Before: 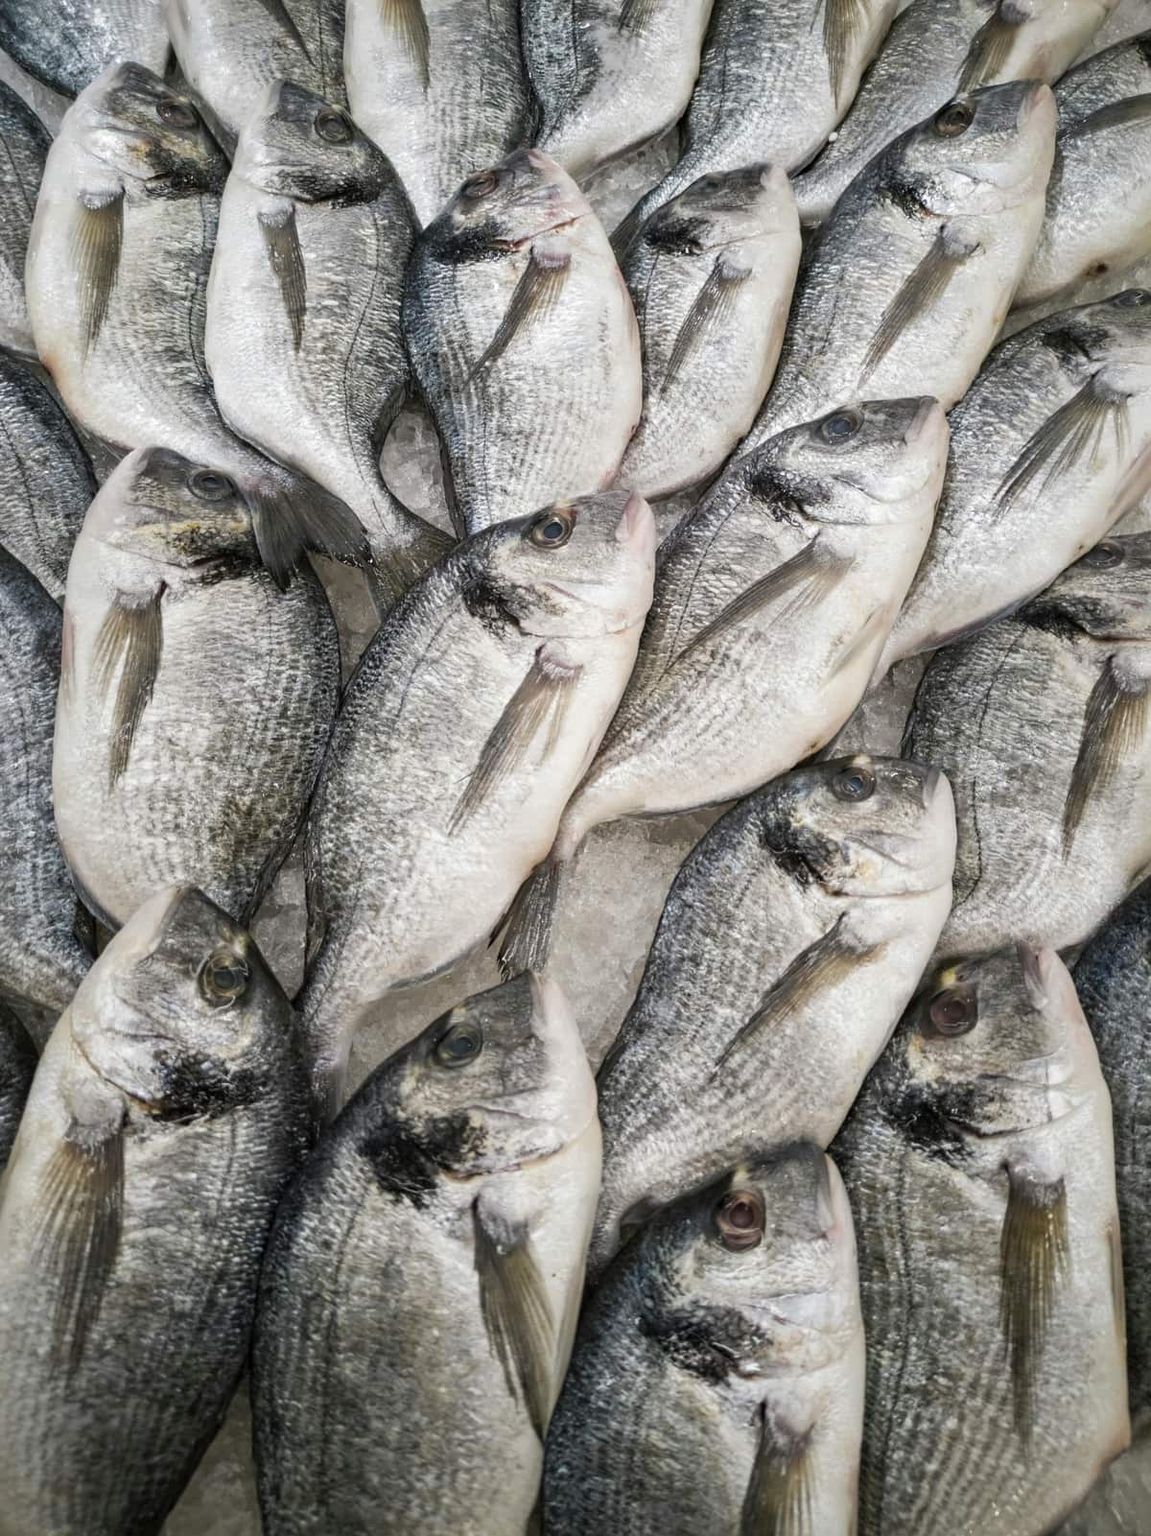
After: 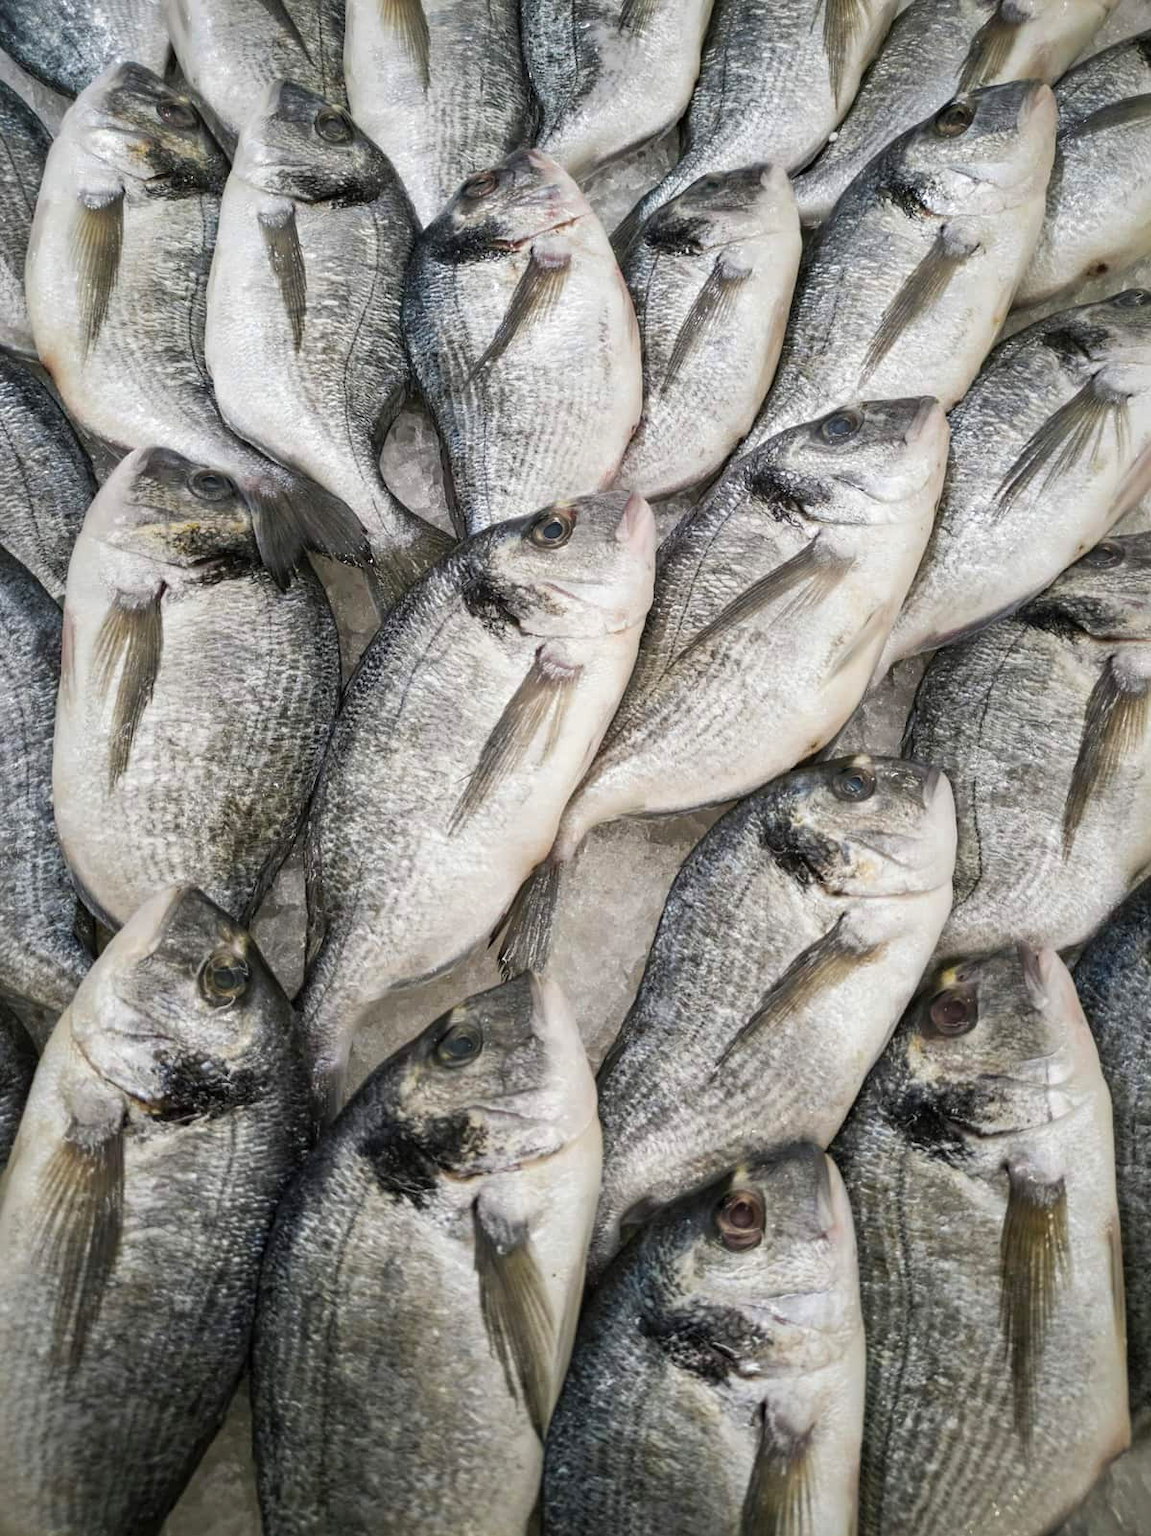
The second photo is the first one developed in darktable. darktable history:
color balance rgb: perceptual saturation grading › global saturation 0.792%, global vibrance 20%
